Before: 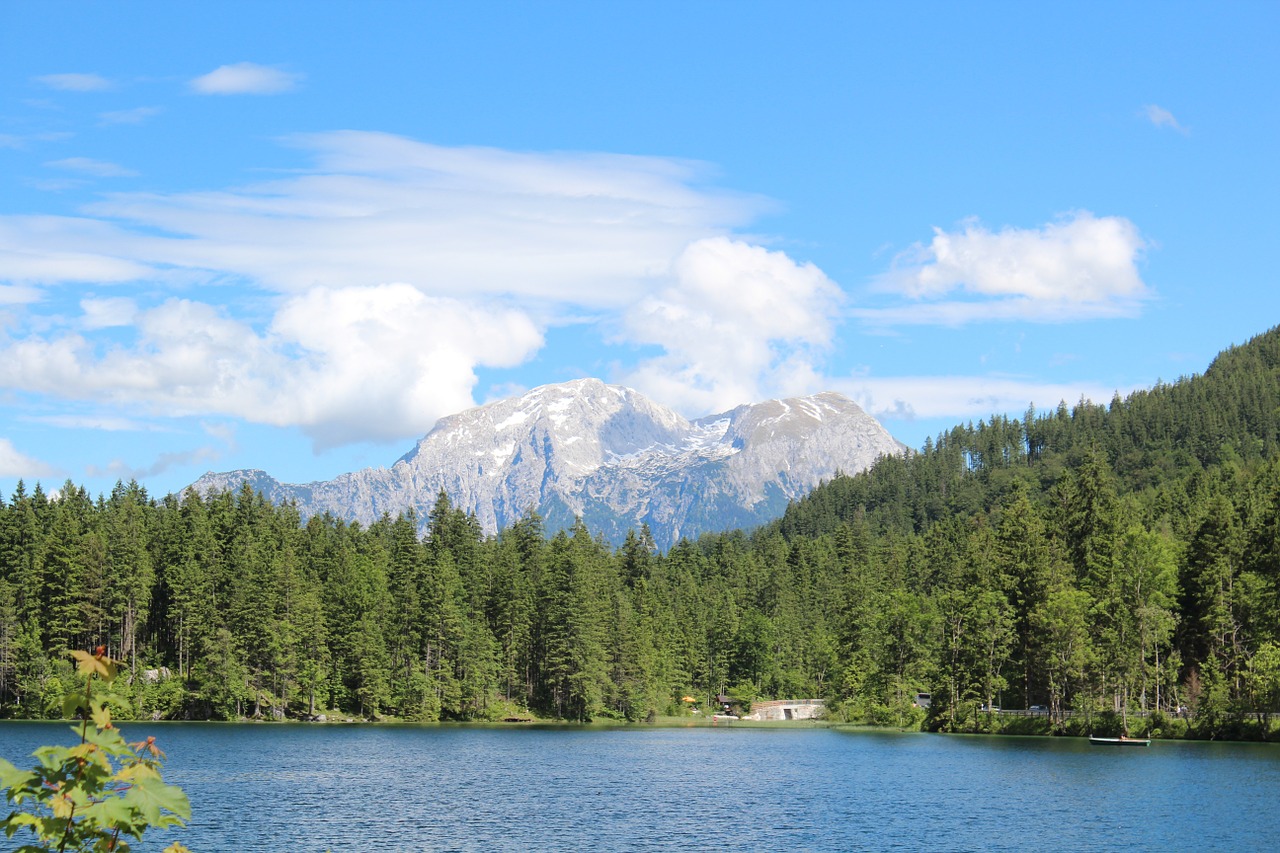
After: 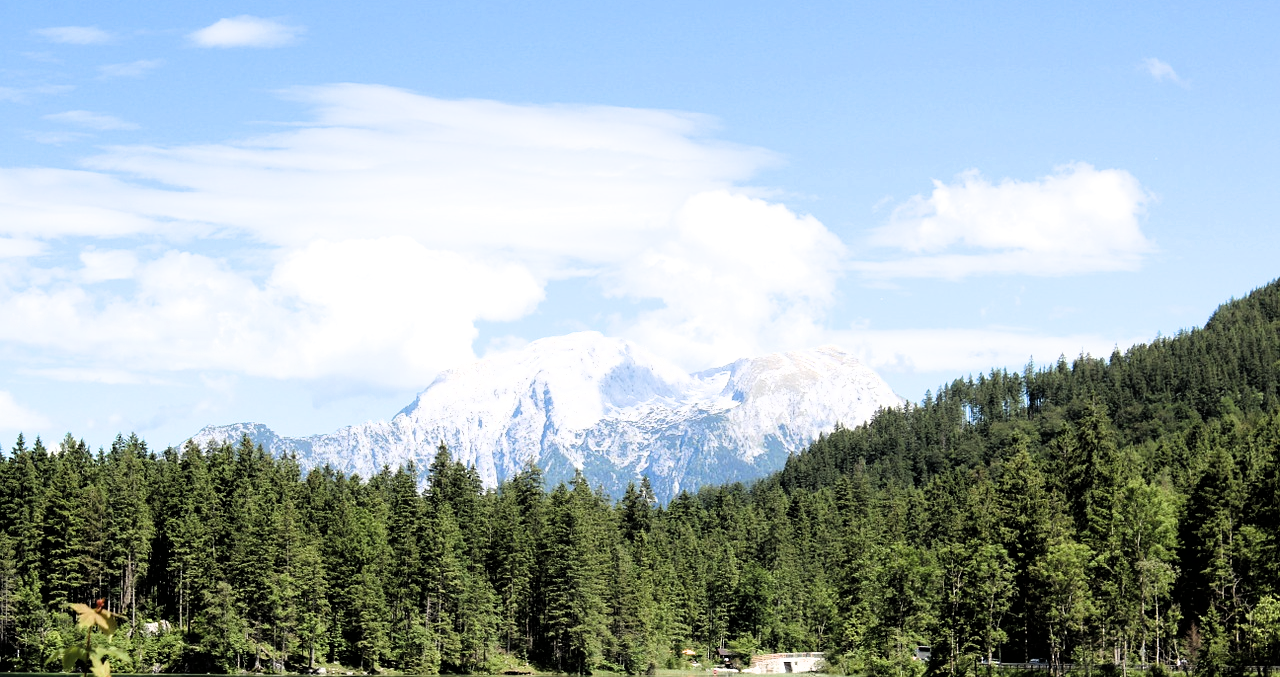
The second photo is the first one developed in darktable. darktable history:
filmic rgb: black relative exposure -8.21 EV, white relative exposure 2.22 EV, threshold 3 EV, hardness 7.05, latitude 84.91%, contrast 1.687, highlights saturation mix -3.24%, shadows ↔ highlights balance -2.47%, enable highlight reconstruction true
crop and rotate: top 5.663%, bottom 14.941%
